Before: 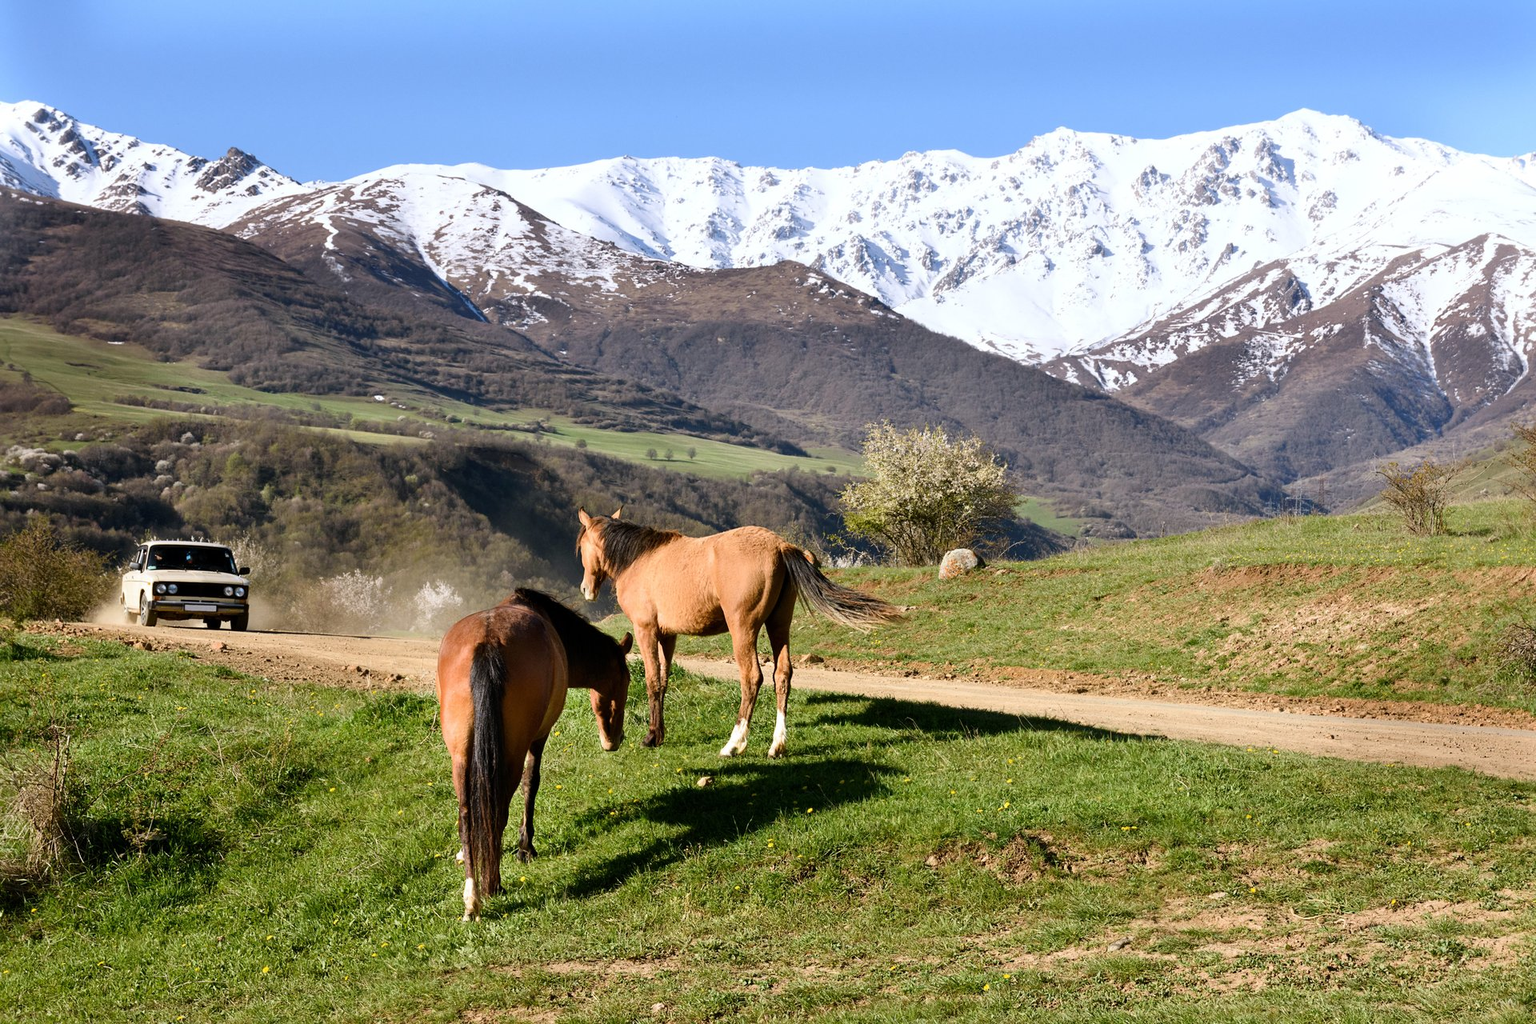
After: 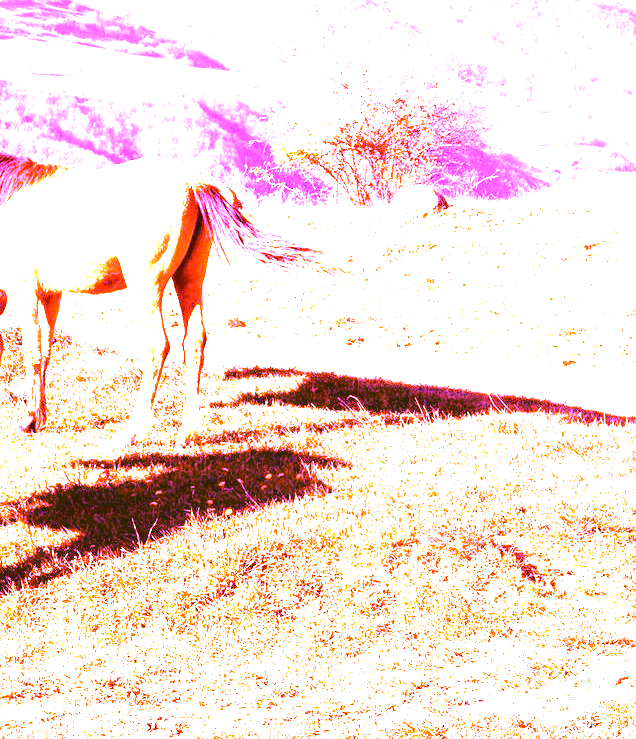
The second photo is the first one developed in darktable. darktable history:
color balance: lift [1.007, 1, 1, 1], gamma [1.097, 1, 1, 1]
exposure: exposure 0.77 EV, compensate highlight preservation false
crop: left 40.878%, top 39.176%, right 25.993%, bottom 3.081%
color correction: highlights a* -5.94, highlights b* 9.48, shadows a* 10.12, shadows b* 23.94
white balance: red 8, blue 8
